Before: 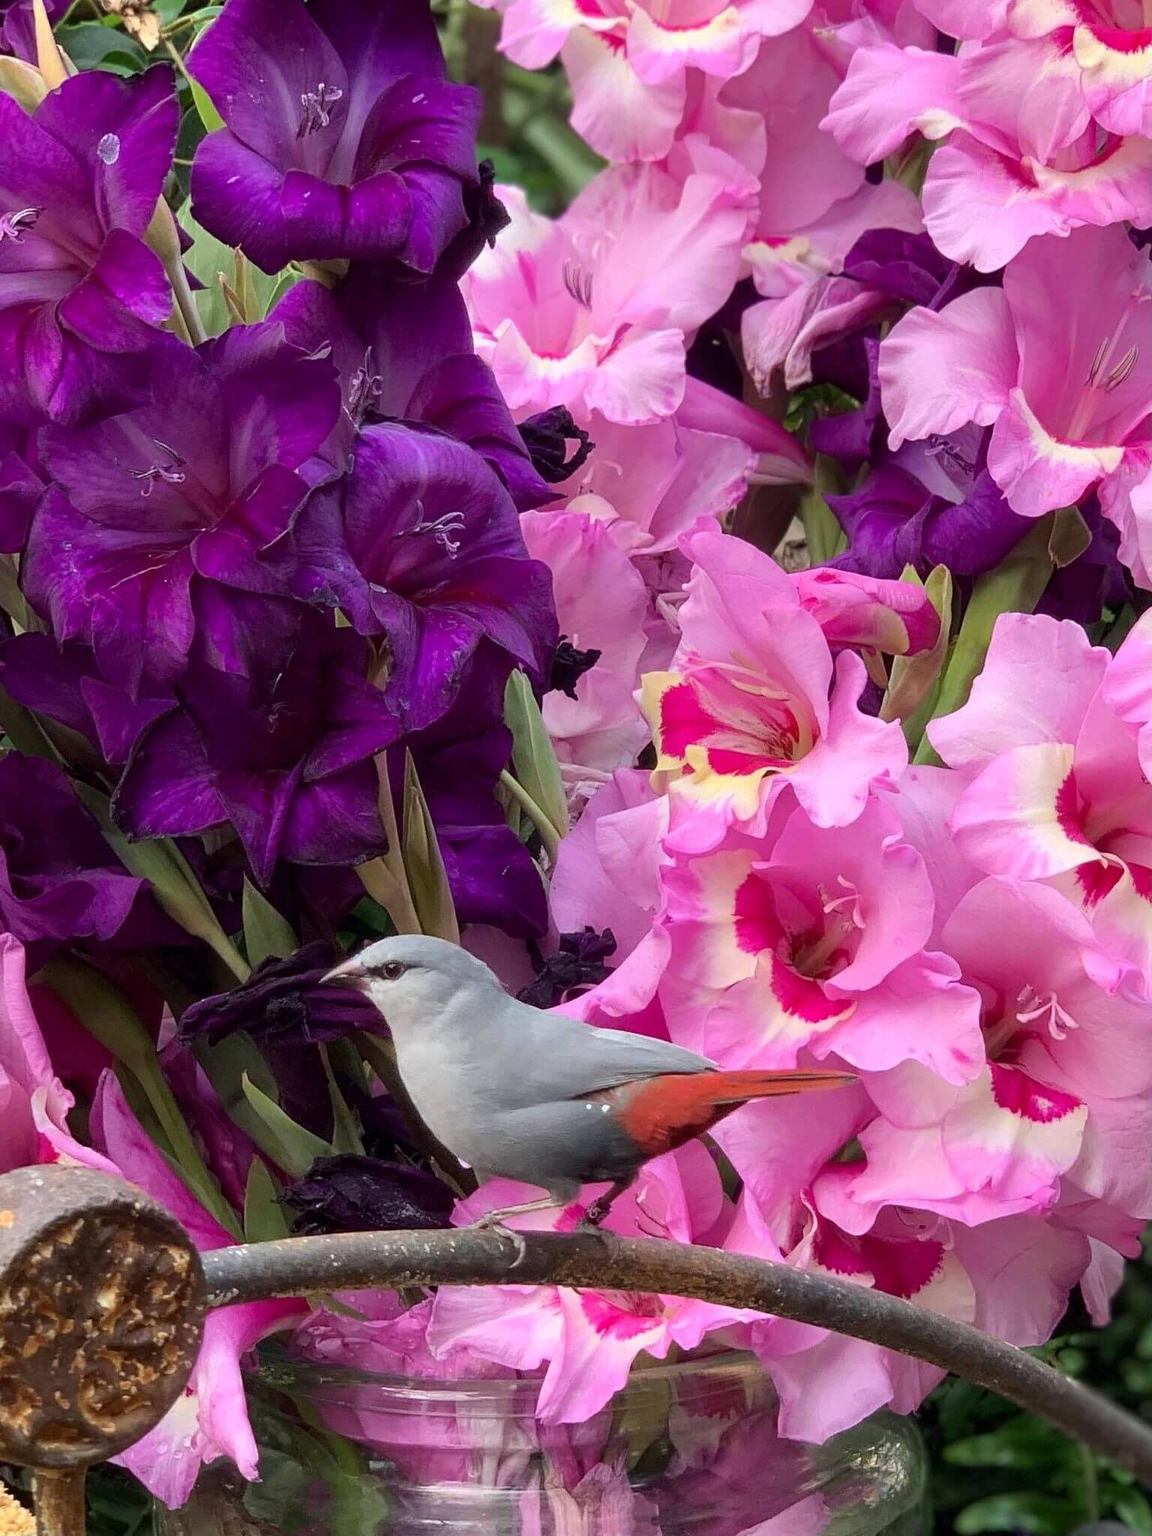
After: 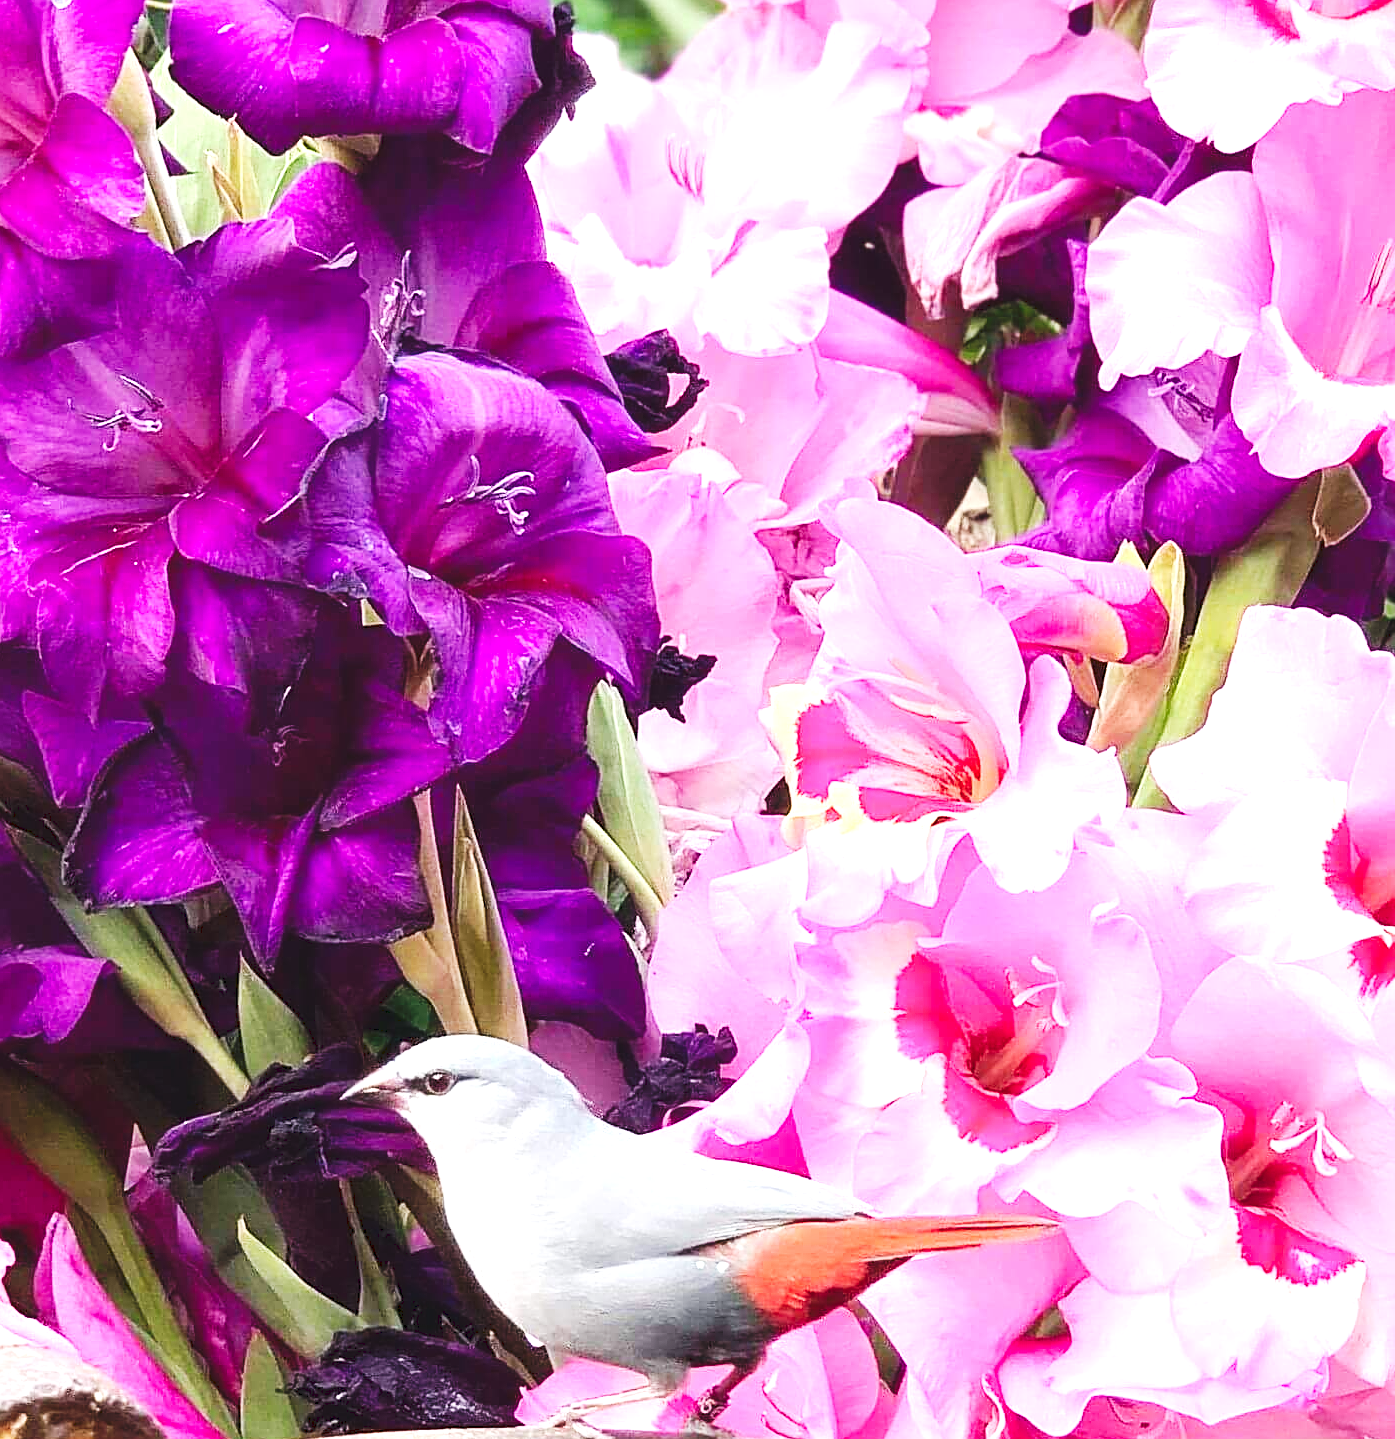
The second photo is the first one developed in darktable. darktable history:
sharpen: on, module defaults
exposure: black level correction 0, exposure 1.45 EV, compensate exposure bias true, compensate highlight preservation false
tone curve: curves: ch0 [(0, 0) (0.003, 0.072) (0.011, 0.077) (0.025, 0.082) (0.044, 0.094) (0.069, 0.106) (0.1, 0.125) (0.136, 0.145) (0.177, 0.173) (0.224, 0.216) (0.277, 0.281) (0.335, 0.356) (0.399, 0.436) (0.468, 0.53) (0.543, 0.629) (0.623, 0.724) (0.709, 0.808) (0.801, 0.88) (0.898, 0.941) (1, 1)], preserve colors none
crop: left 5.596%, top 10.314%, right 3.534%, bottom 19.395%
